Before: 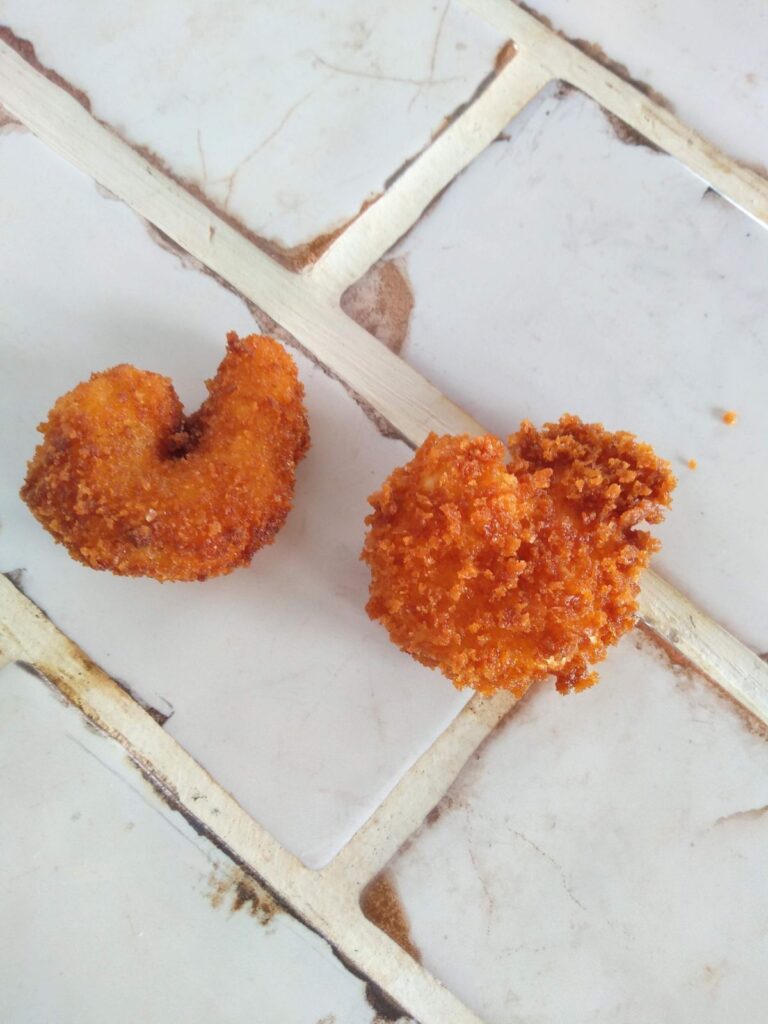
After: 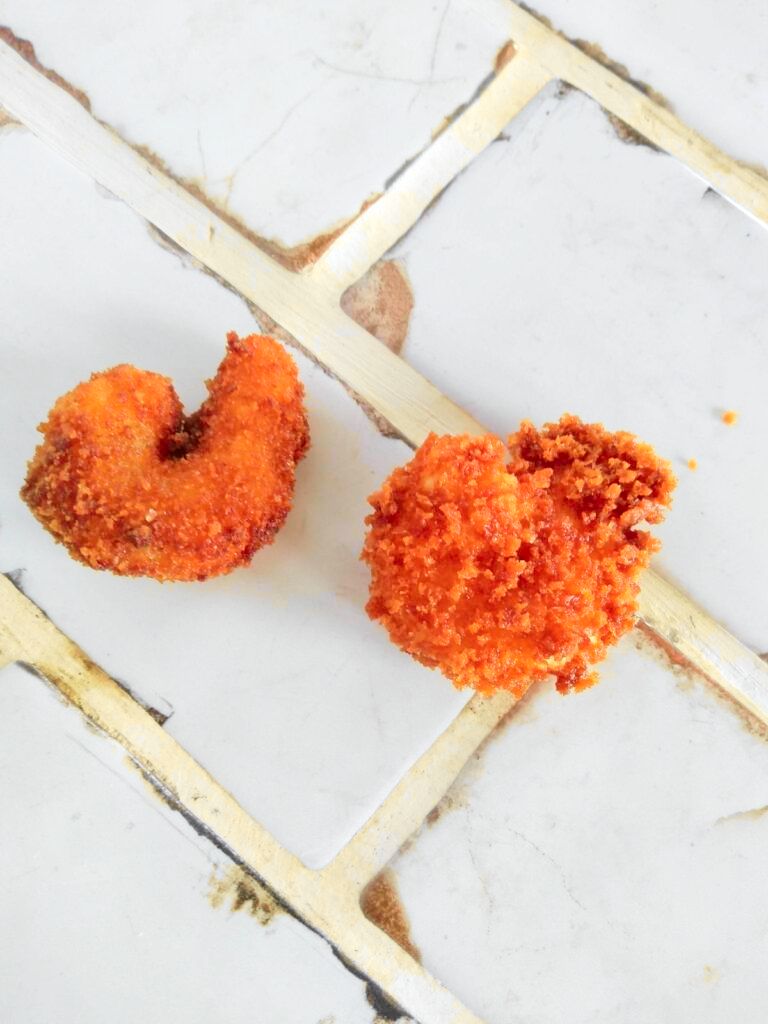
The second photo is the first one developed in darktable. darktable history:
exposure: exposure 0.2 EV, compensate highlight preservation false
contrast brightness saturation: contrast 0.07
tone curve: curves: ch0 [(0, 0) (0.071, 0.047) (0.266, 0.26) (0.483, 0.554) (0.753, 0.811) (1, 0.983)]; ch1 [(0, 0) (0.346, 0.307) (0.408, 0.387) (0.463, 0.465) (0.482, 0.493) (0.502, 0.499) (0.517, 0.502) (0.55, 0.548) (0.597, 0.61) (0.651, 0.698) (1, 1)]; ch2 [(0, 0) (0.346, 0.34) (0.434, 0.46) (0.485, 0.494) (0.5, 0.498) (0.517, 0.506) (0.526, 0.545) (0.583, 0.61) (0.625, 0.659) (1, 1)], color space Lab, independent channels, preserve colors none
